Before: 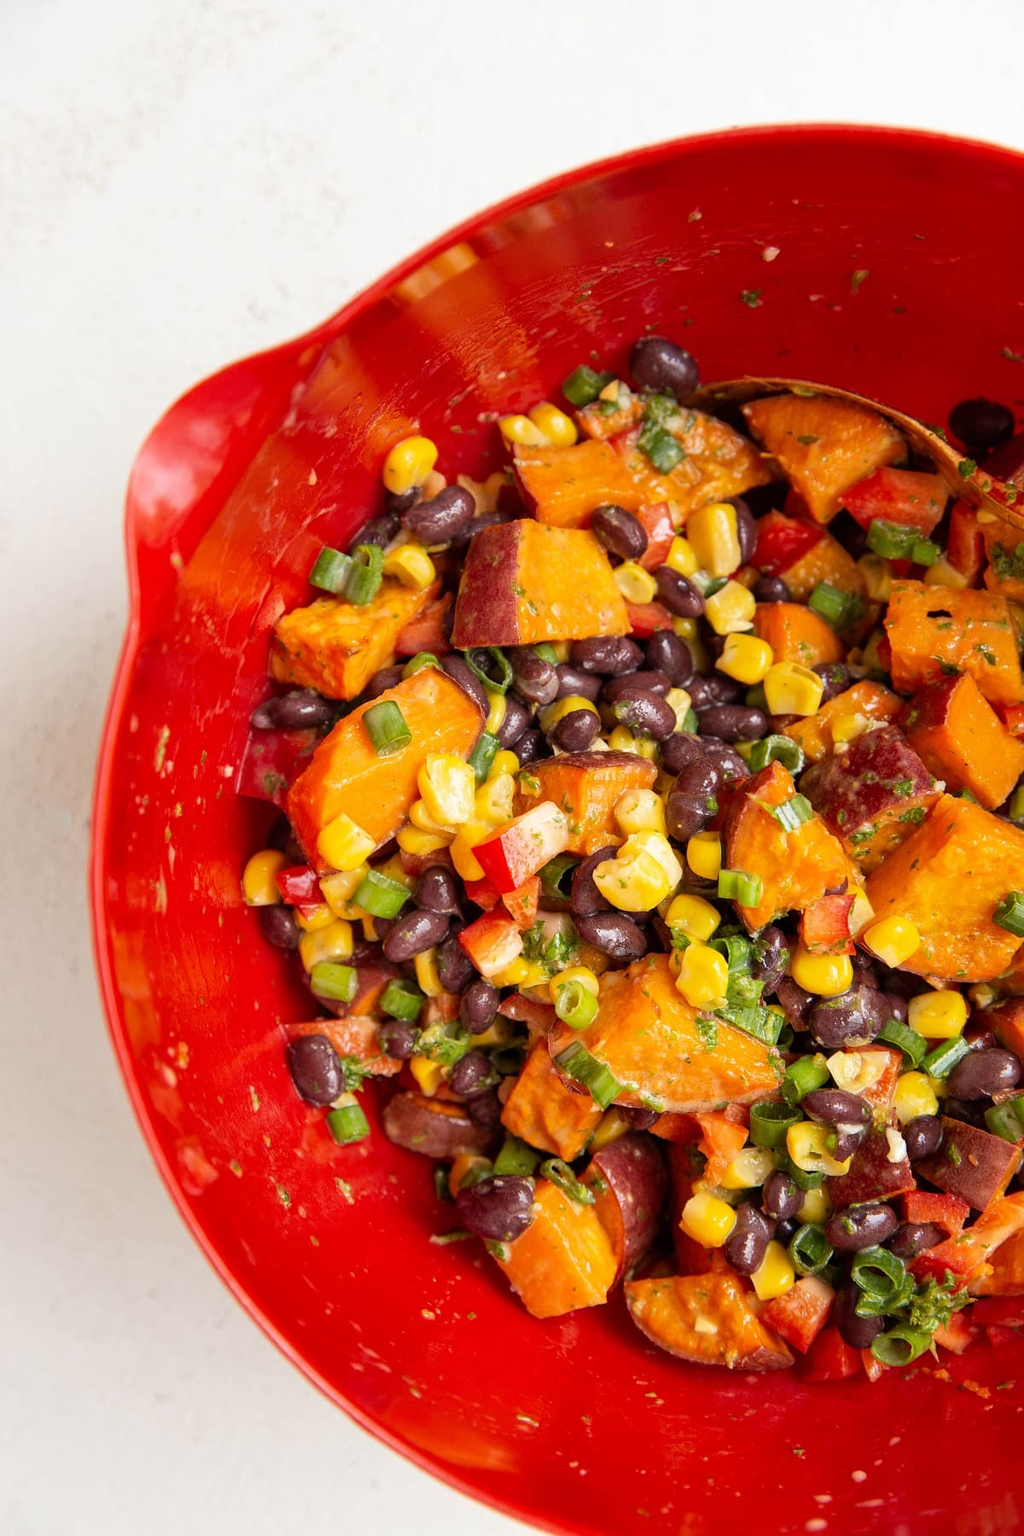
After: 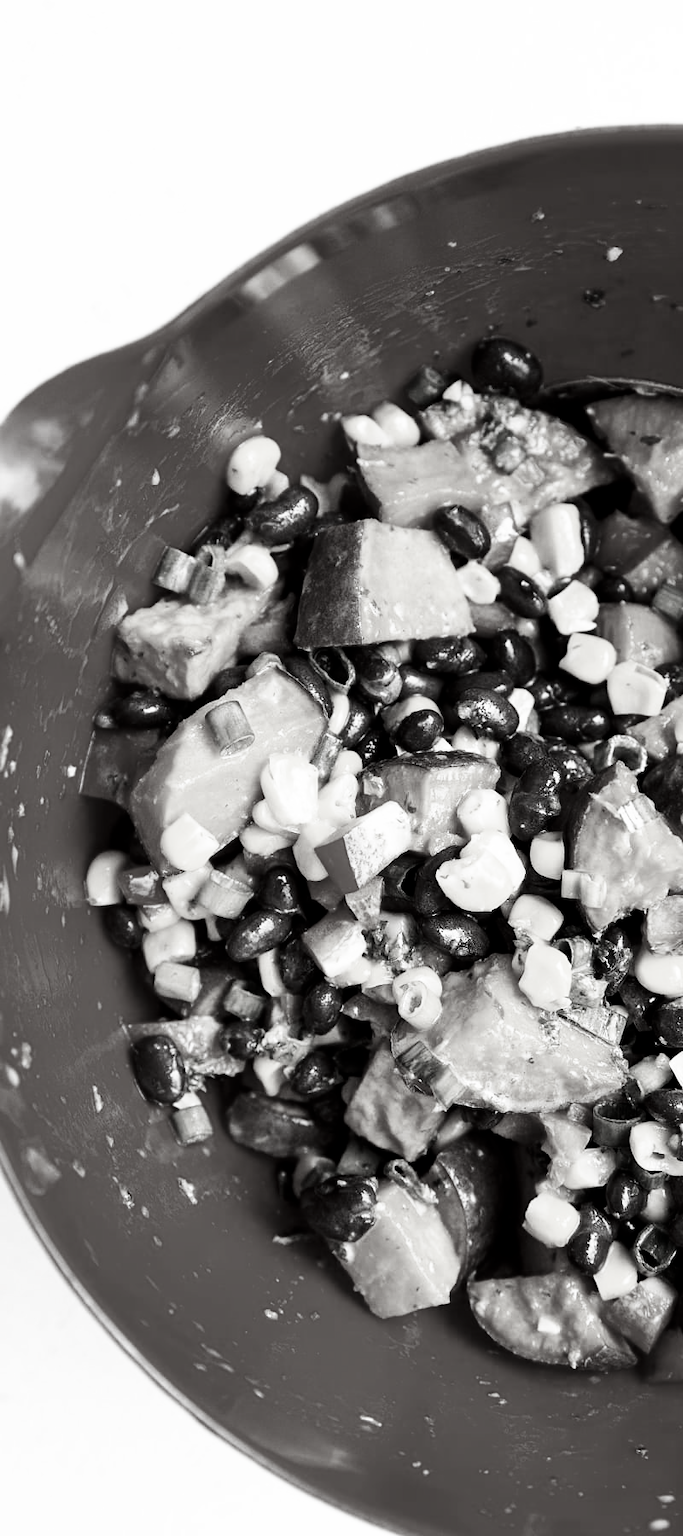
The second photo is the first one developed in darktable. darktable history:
levels: mode automatic, levels [0.246, 0.256, 0.506]
crop and rotate: left 15.377%, right 17.819%
base curve: curves: ch0 [(0, 0) (0.007, 0.004) (0.027, 0.03) (0.046, 0.07) (0.207, 0.54) (0.442, 0.872) (0.673, 0.972) (1, 1)], preserve colors none
contrast brightness saturation: contrast -0.039, brightness -0.593, saturation -0.983
